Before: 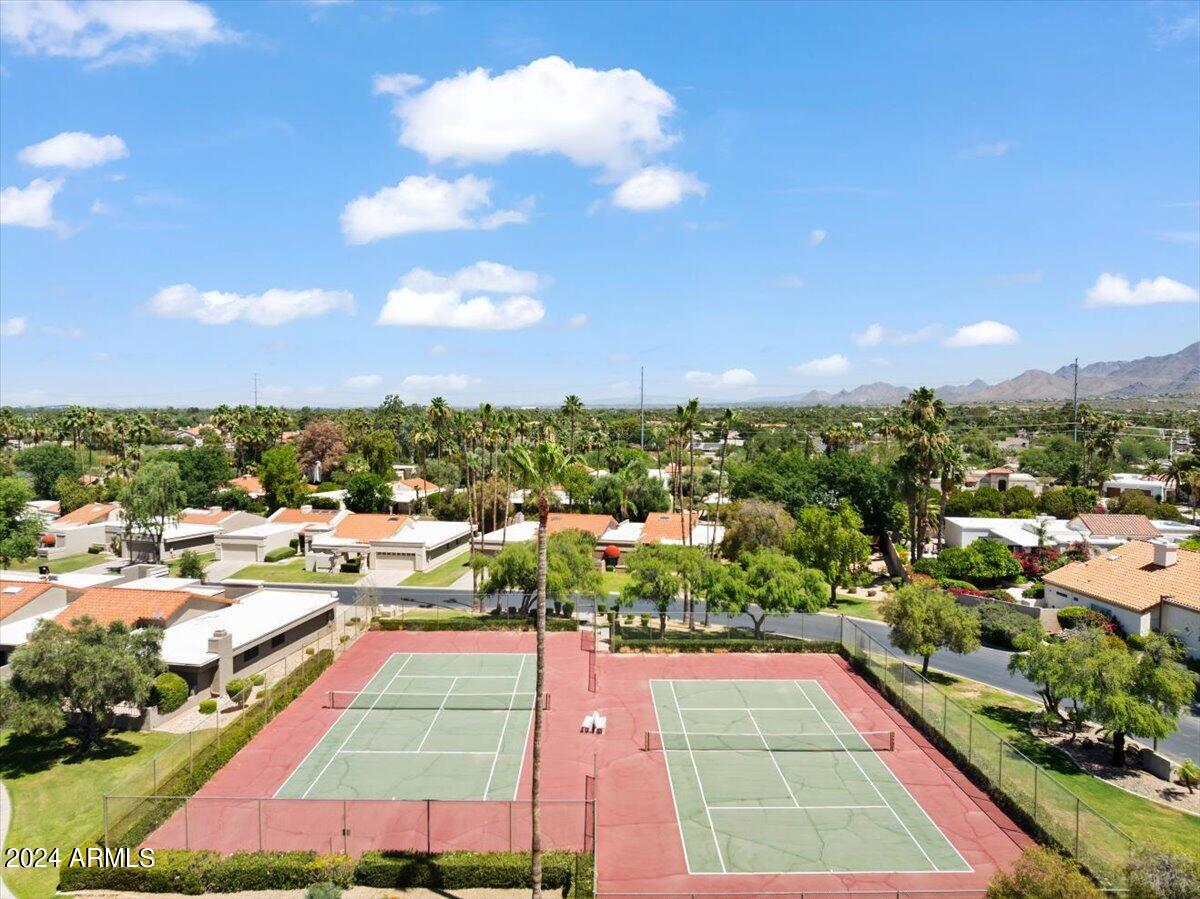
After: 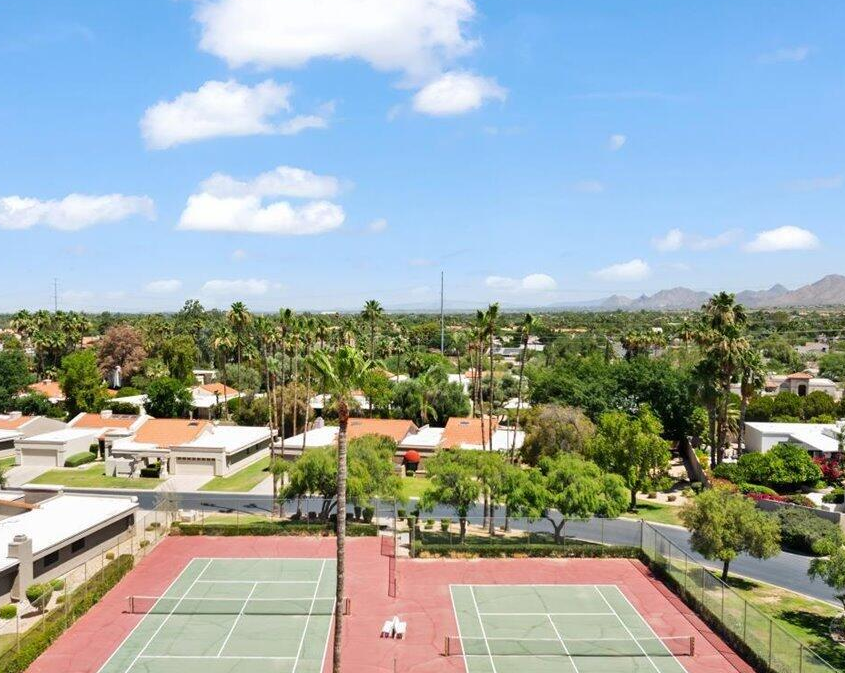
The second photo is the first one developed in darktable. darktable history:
crop and rotate: left 16.745%, top 10.722%, right 12.837%, bottom 14.387%
